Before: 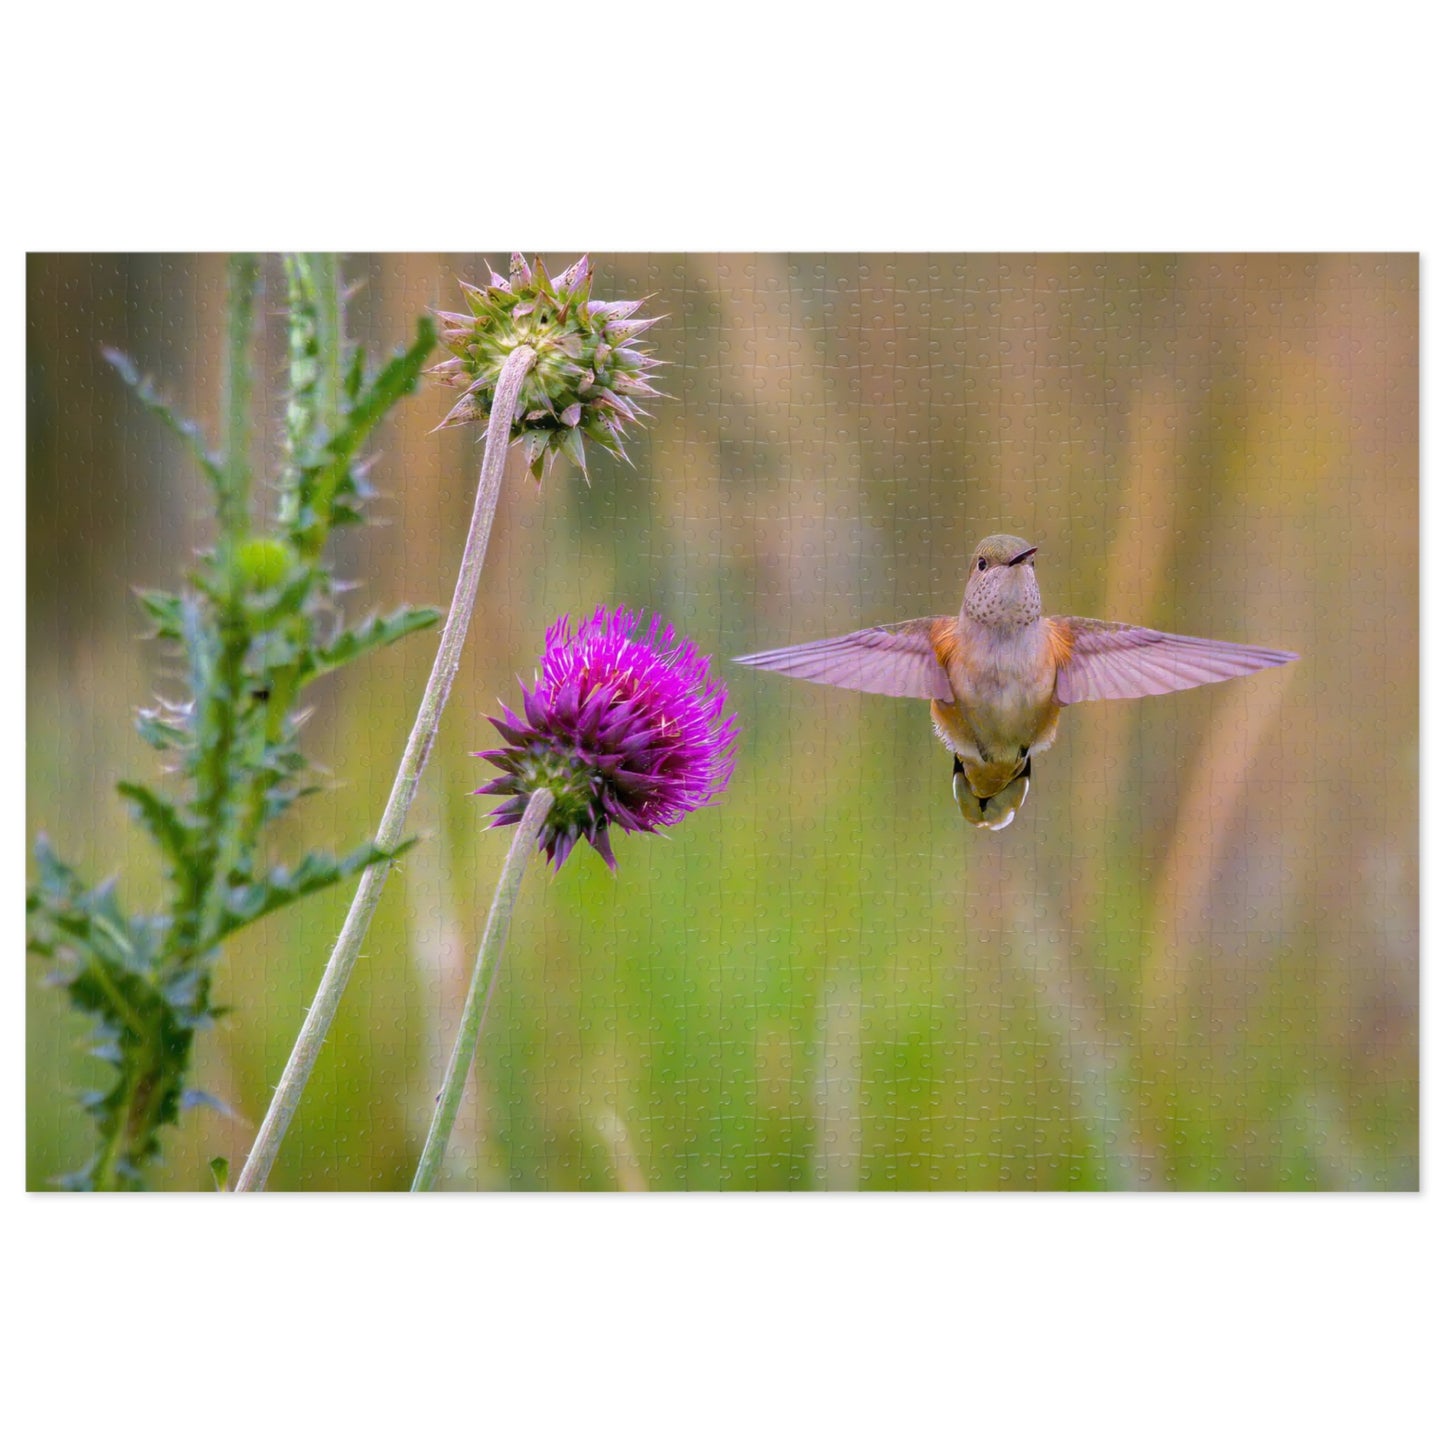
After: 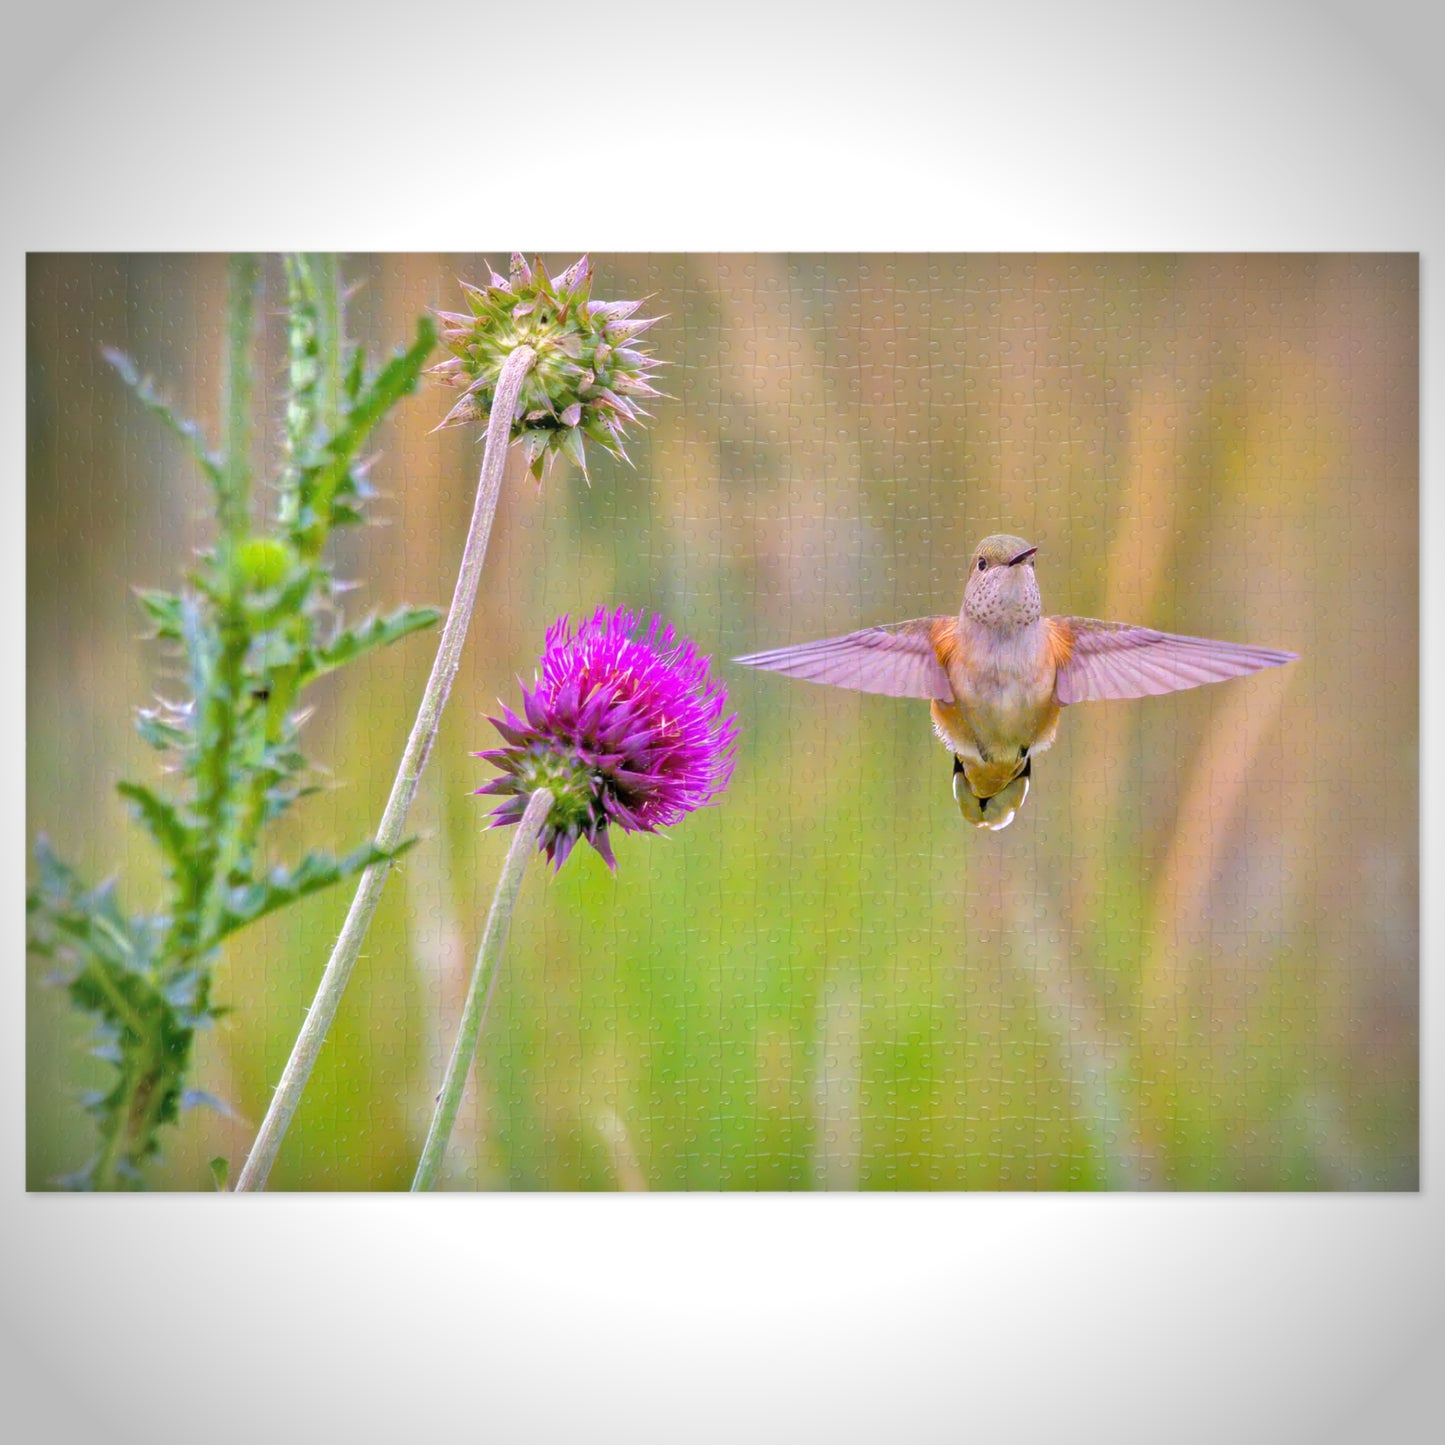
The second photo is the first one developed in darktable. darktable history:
vignetting: automatic ratio true
tone equalizer: -7 EV 0.15 EV, -6 EV 0.6 EV, -5 EV 1.15 EV, -4 EV 1.33 EV, -3 EV 1.15 EV, -2 EV 0.6 EV, -1 EV 0.15 EV, mask exposure compensation -0.5 EV
